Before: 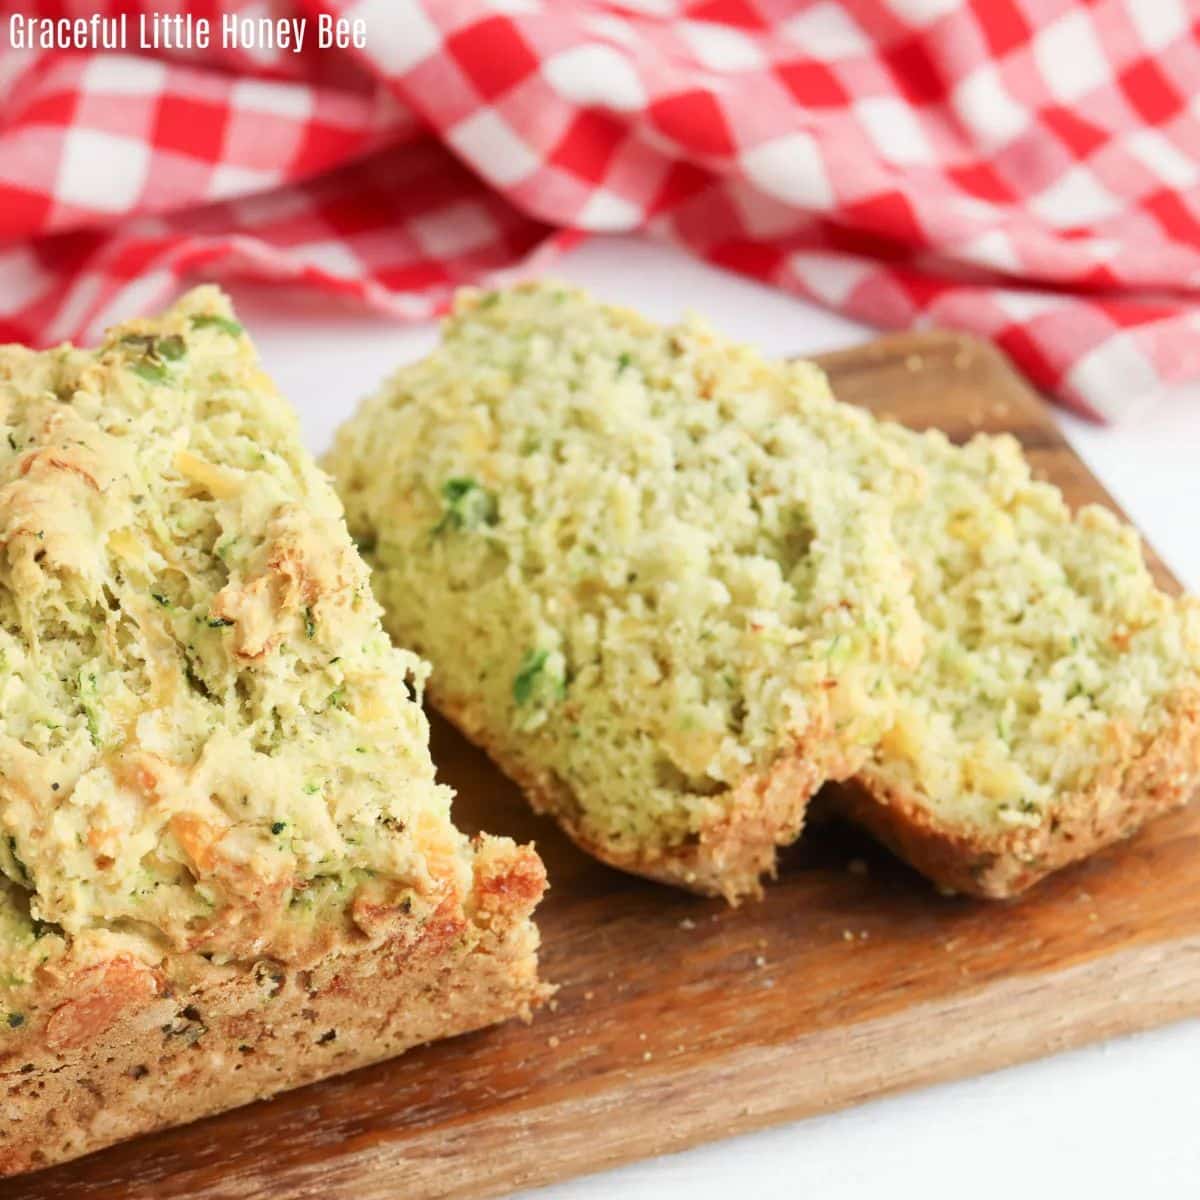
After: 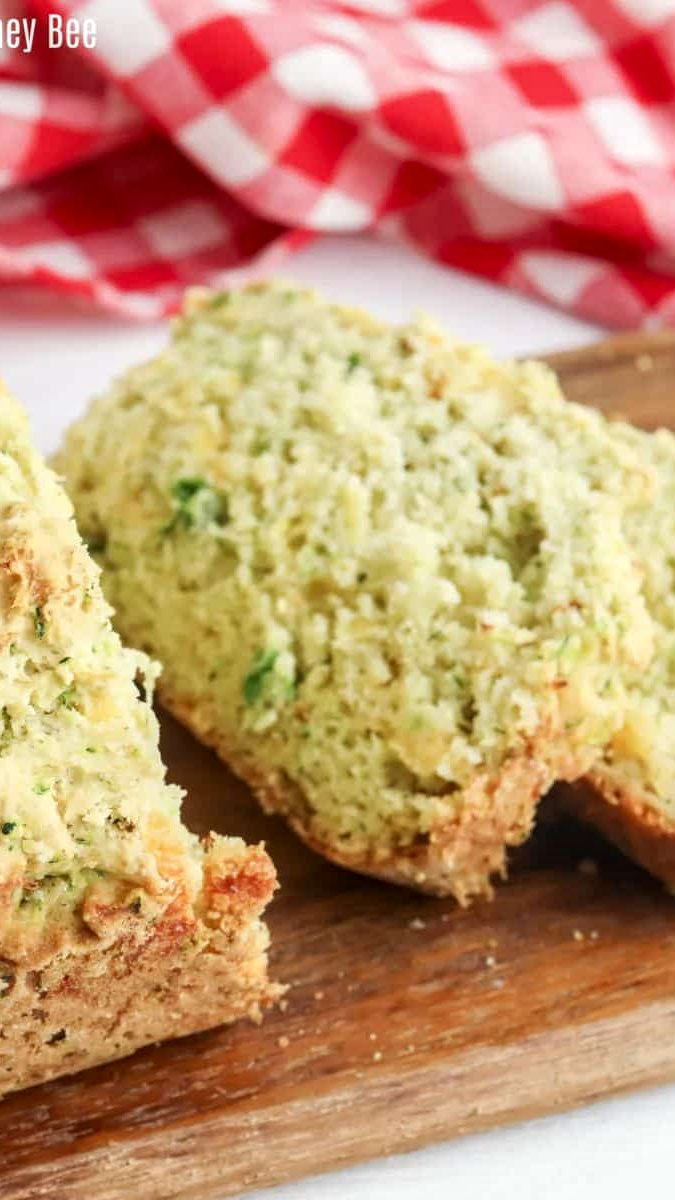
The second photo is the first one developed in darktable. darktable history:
crop and rotate: left 22.516%, right 21.234%
local contrast: on, module defaults
